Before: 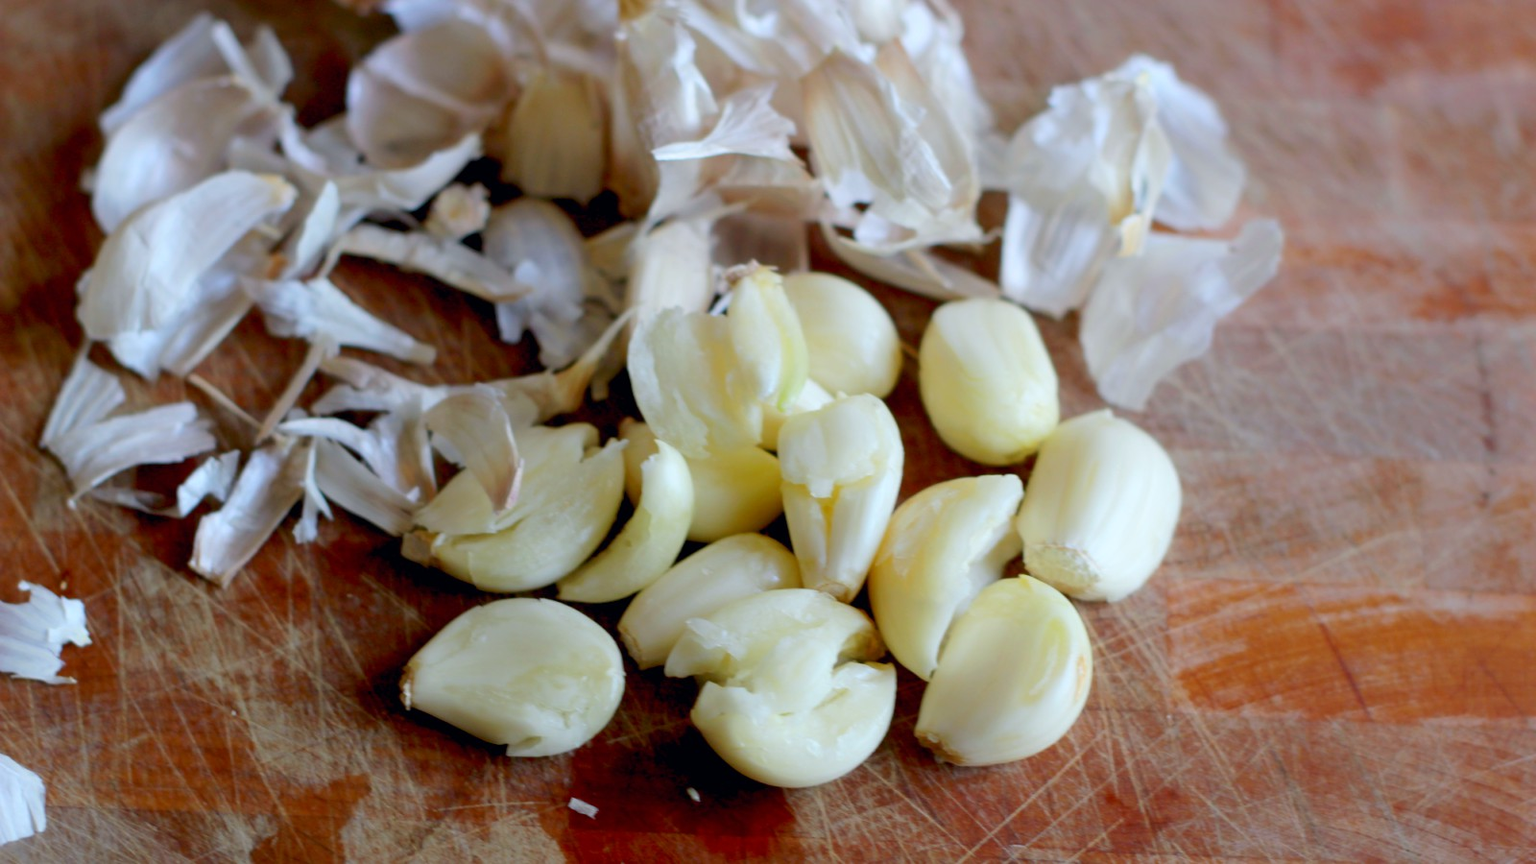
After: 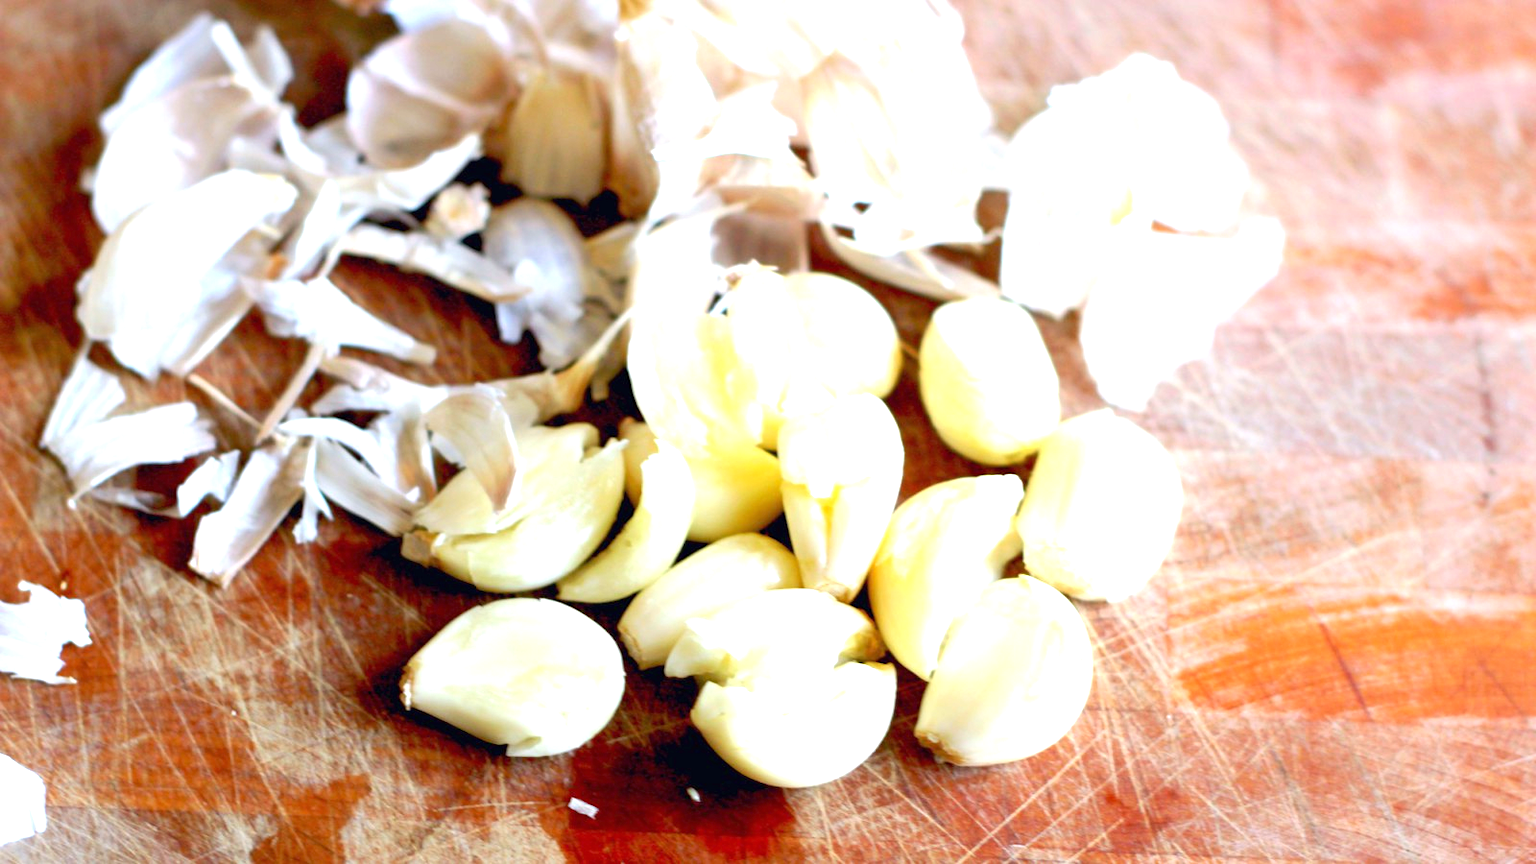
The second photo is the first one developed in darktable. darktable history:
exposure: black level correction 0, exposure 1.615 EV, compensate highlight preservation false
